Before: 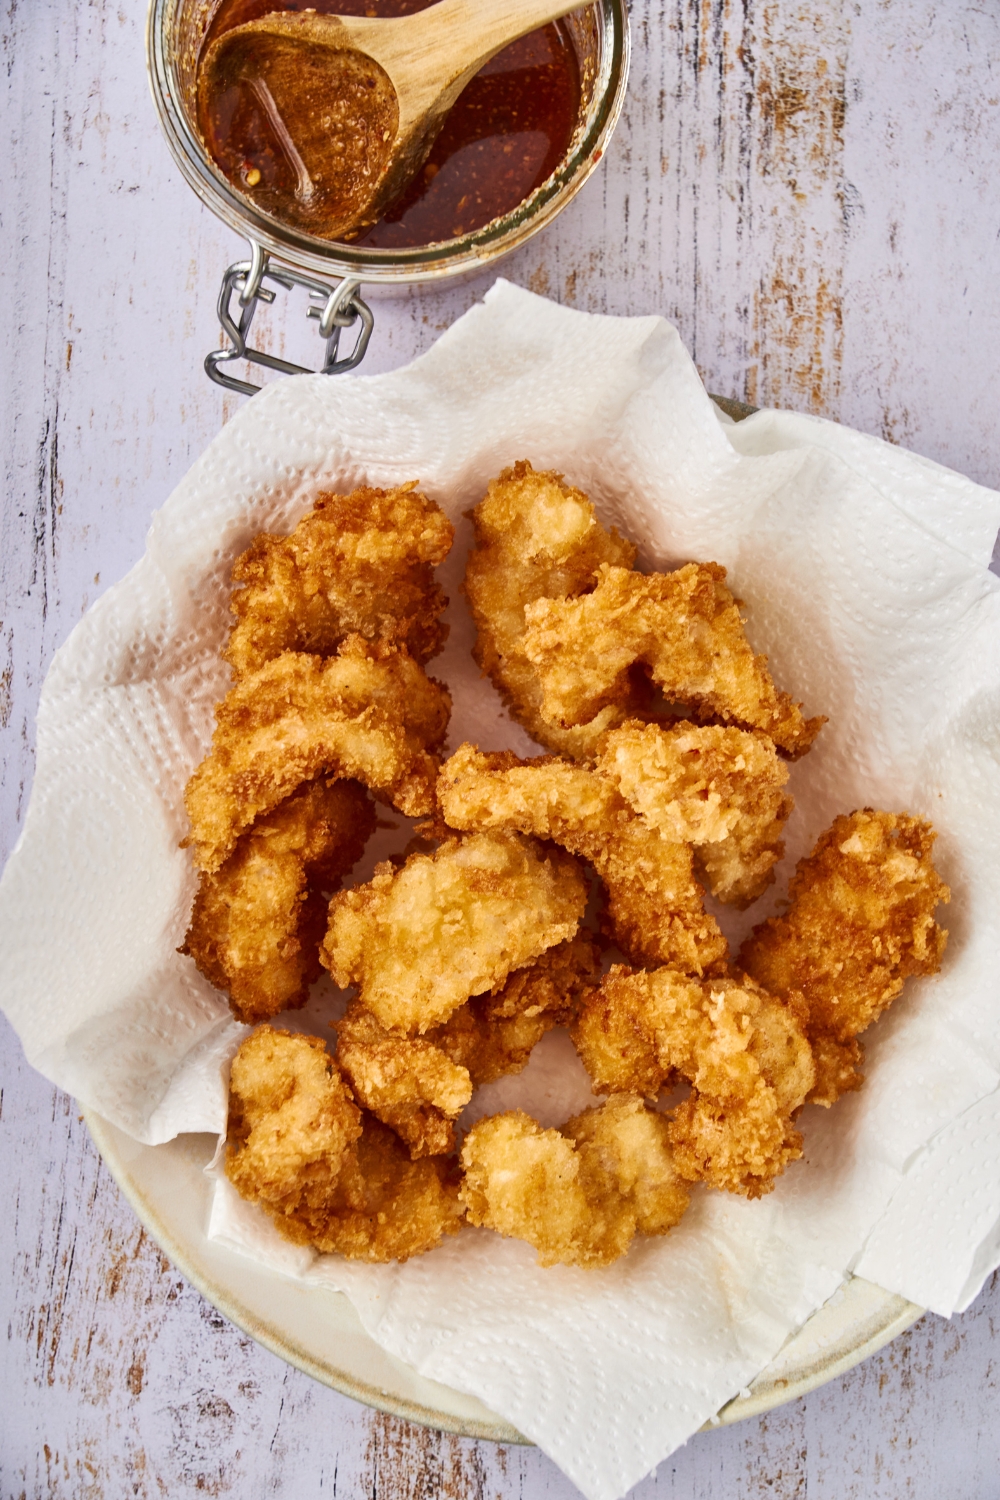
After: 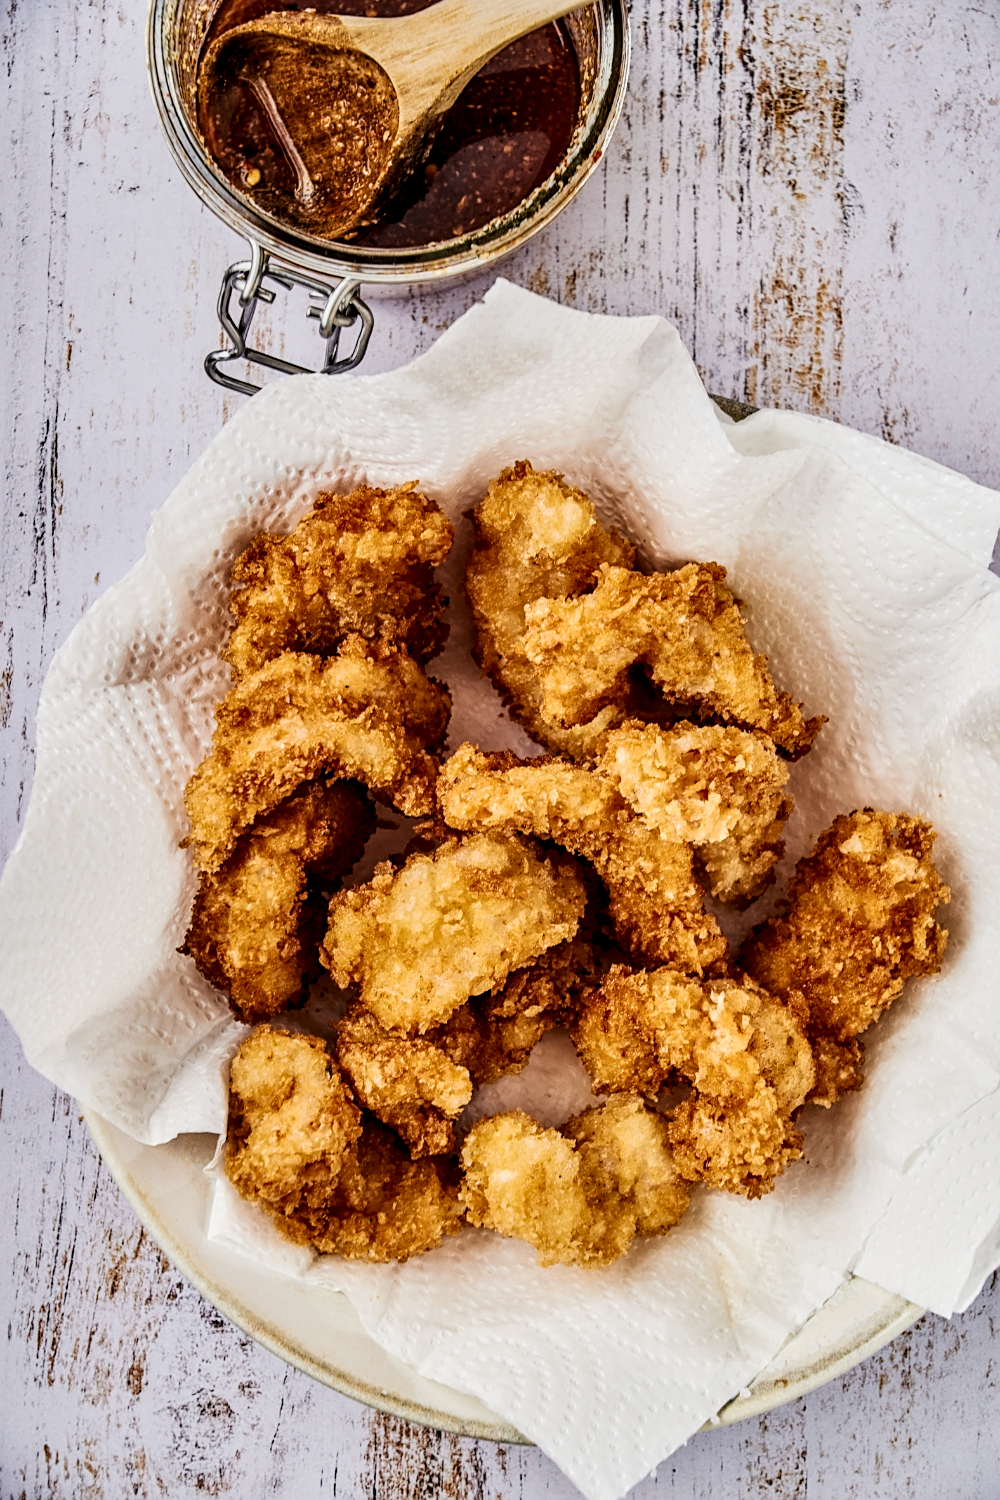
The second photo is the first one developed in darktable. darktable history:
local contrast: highlights 28%, detail 150%
filmic rgb: black relative exposure -5.1 EV, white relative exposure 3.5 EV, hardness 3.17, contrast 1.3, highlights saturation mix -49.85%
sharpen: on, module defaults
